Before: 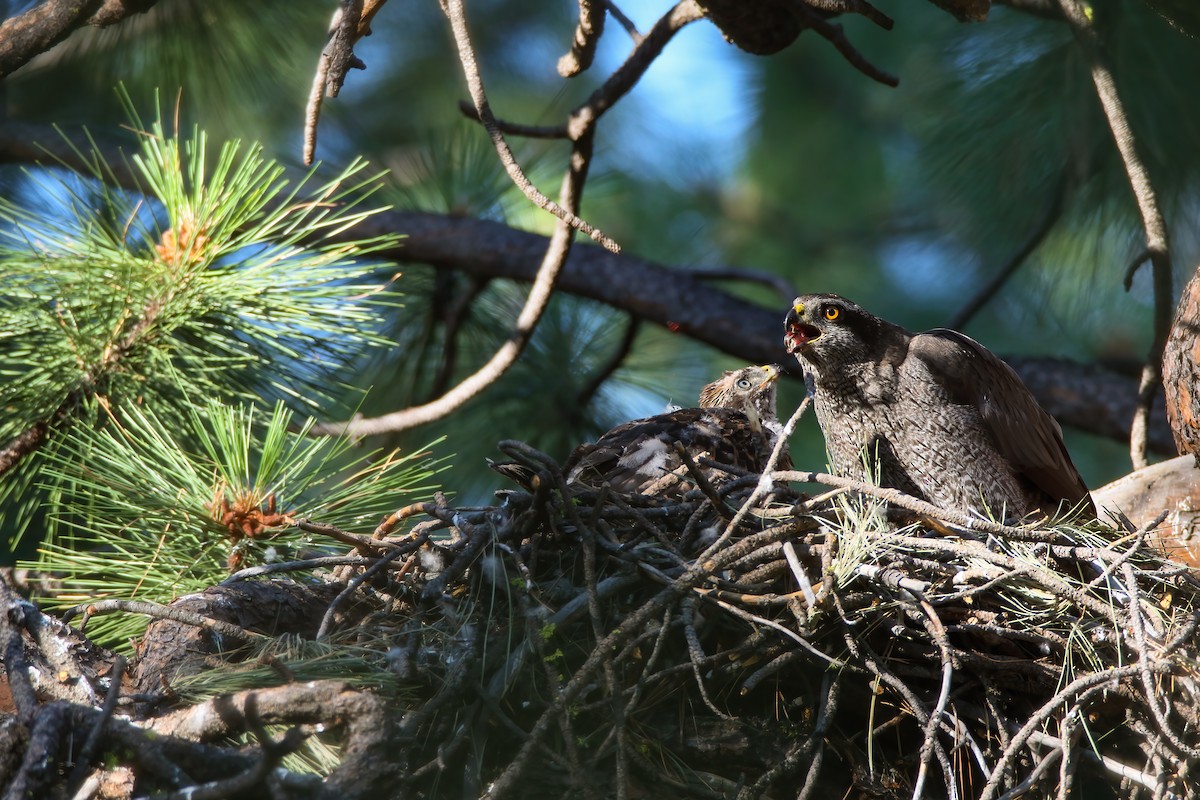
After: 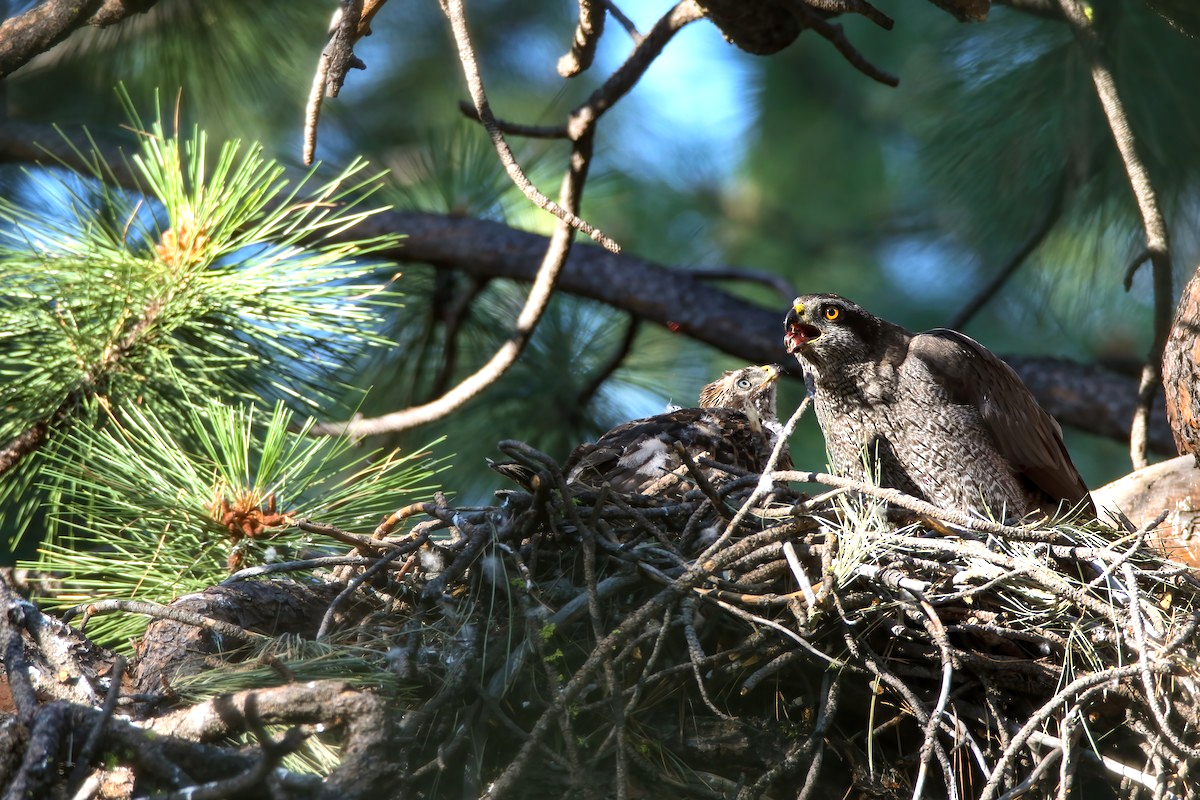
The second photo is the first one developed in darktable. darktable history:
exposure: exposure 0.377 EV, compensate highlight preservation false
local contrast: highlights 106%, shadows 101%, detail 119%, midtone range 0.2
